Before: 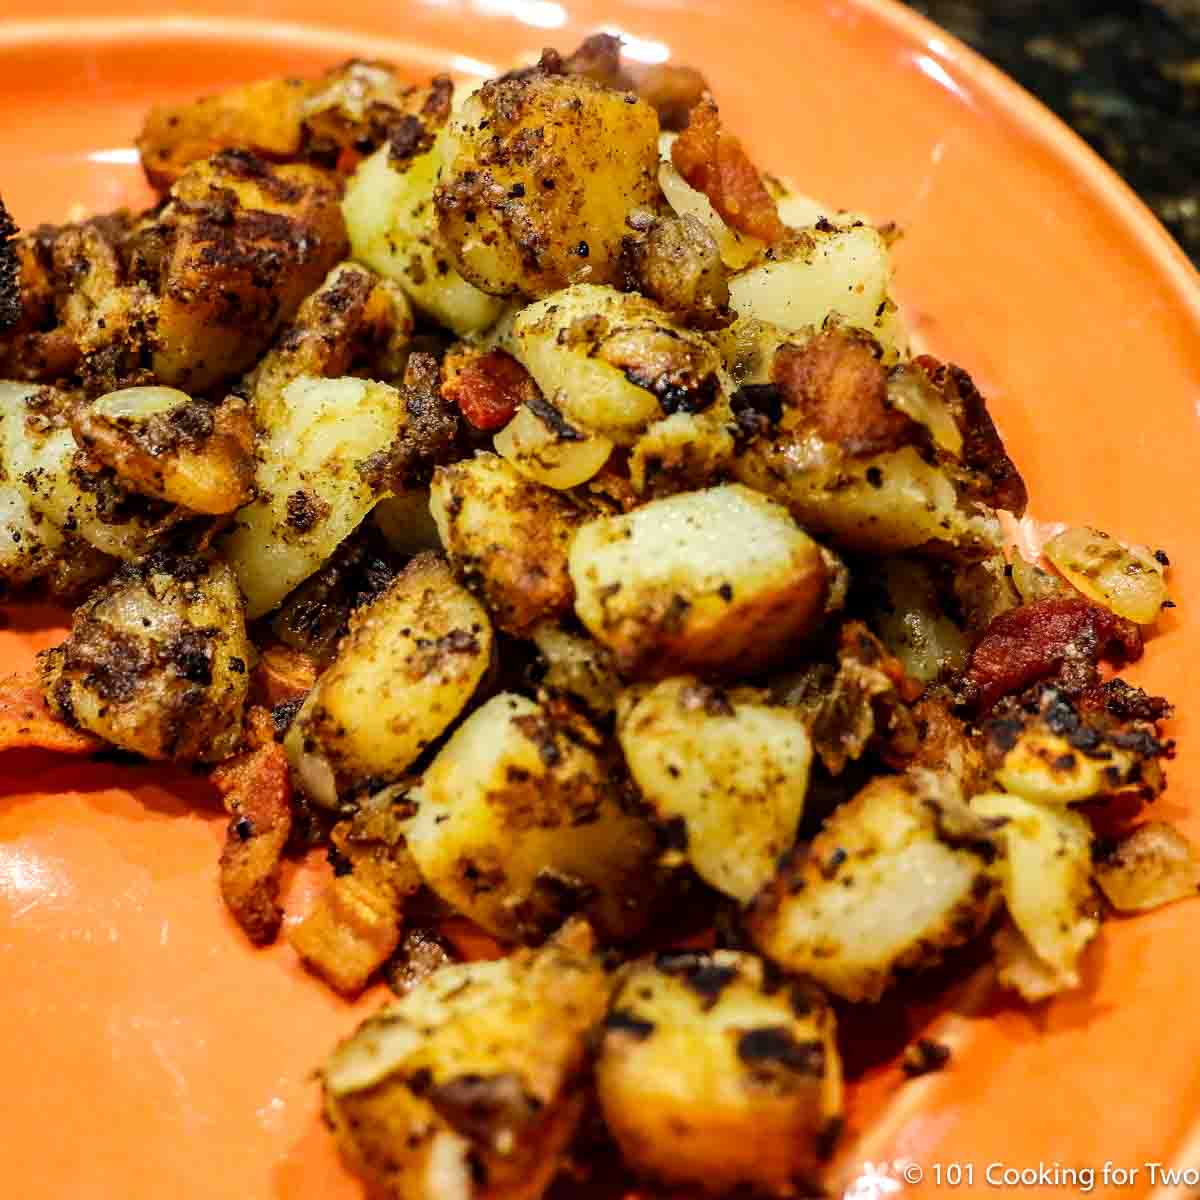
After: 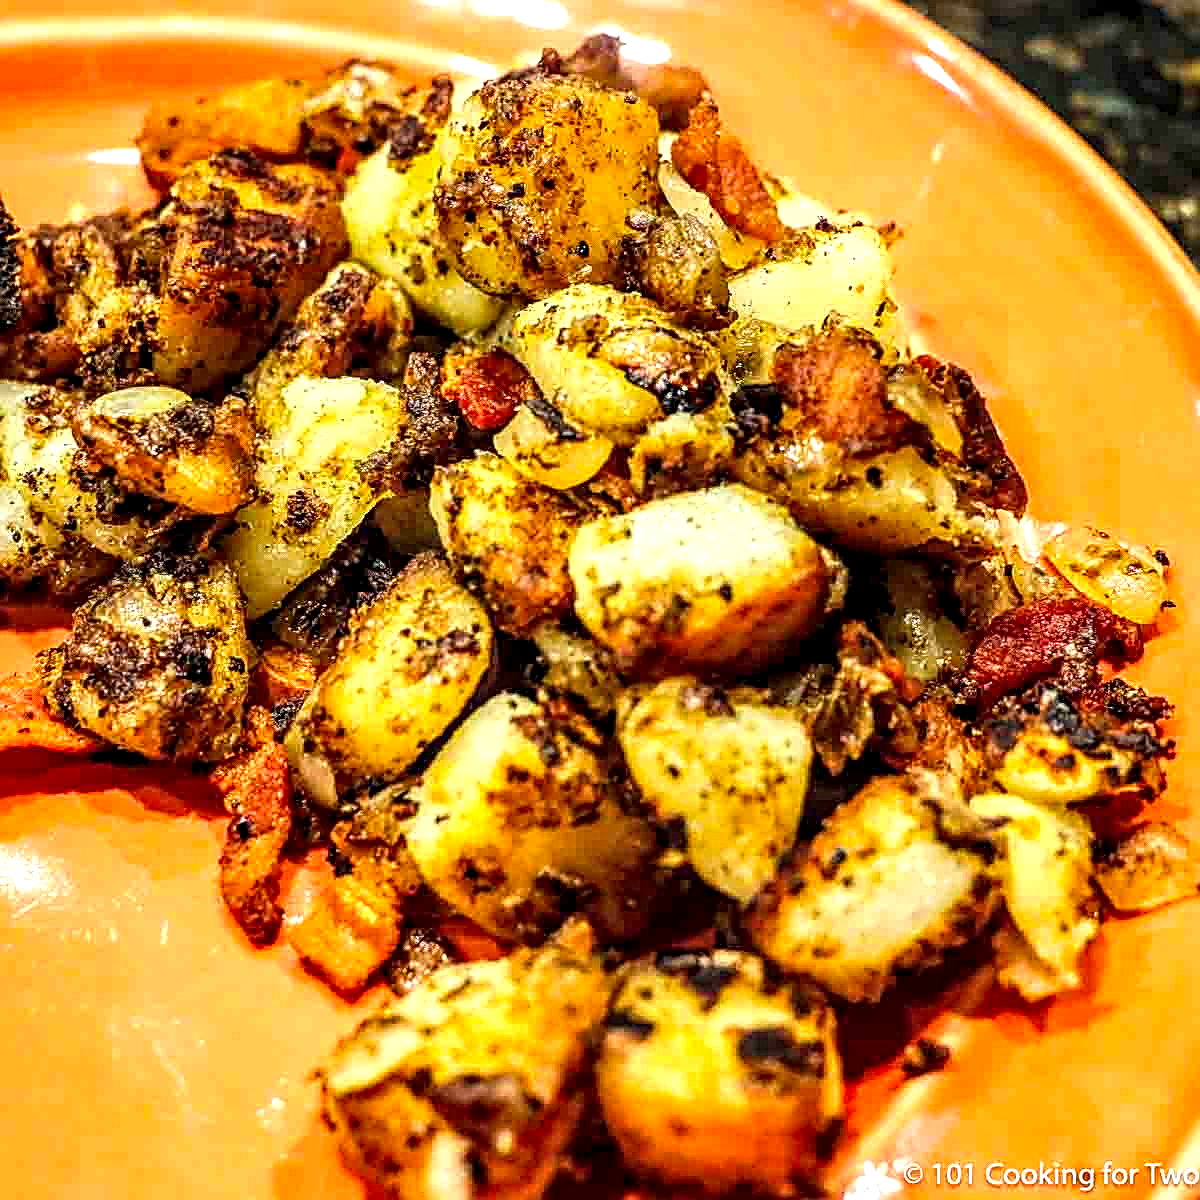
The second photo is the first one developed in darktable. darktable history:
exposure: exposure 0.564 EV, compensate highlight preservation false
sharpen: radius 2.543, amount 0.636
local contrast: detail 150%
contrast brightness saturation: contrast 0.03, brightness 0.06, saturation 0.13
